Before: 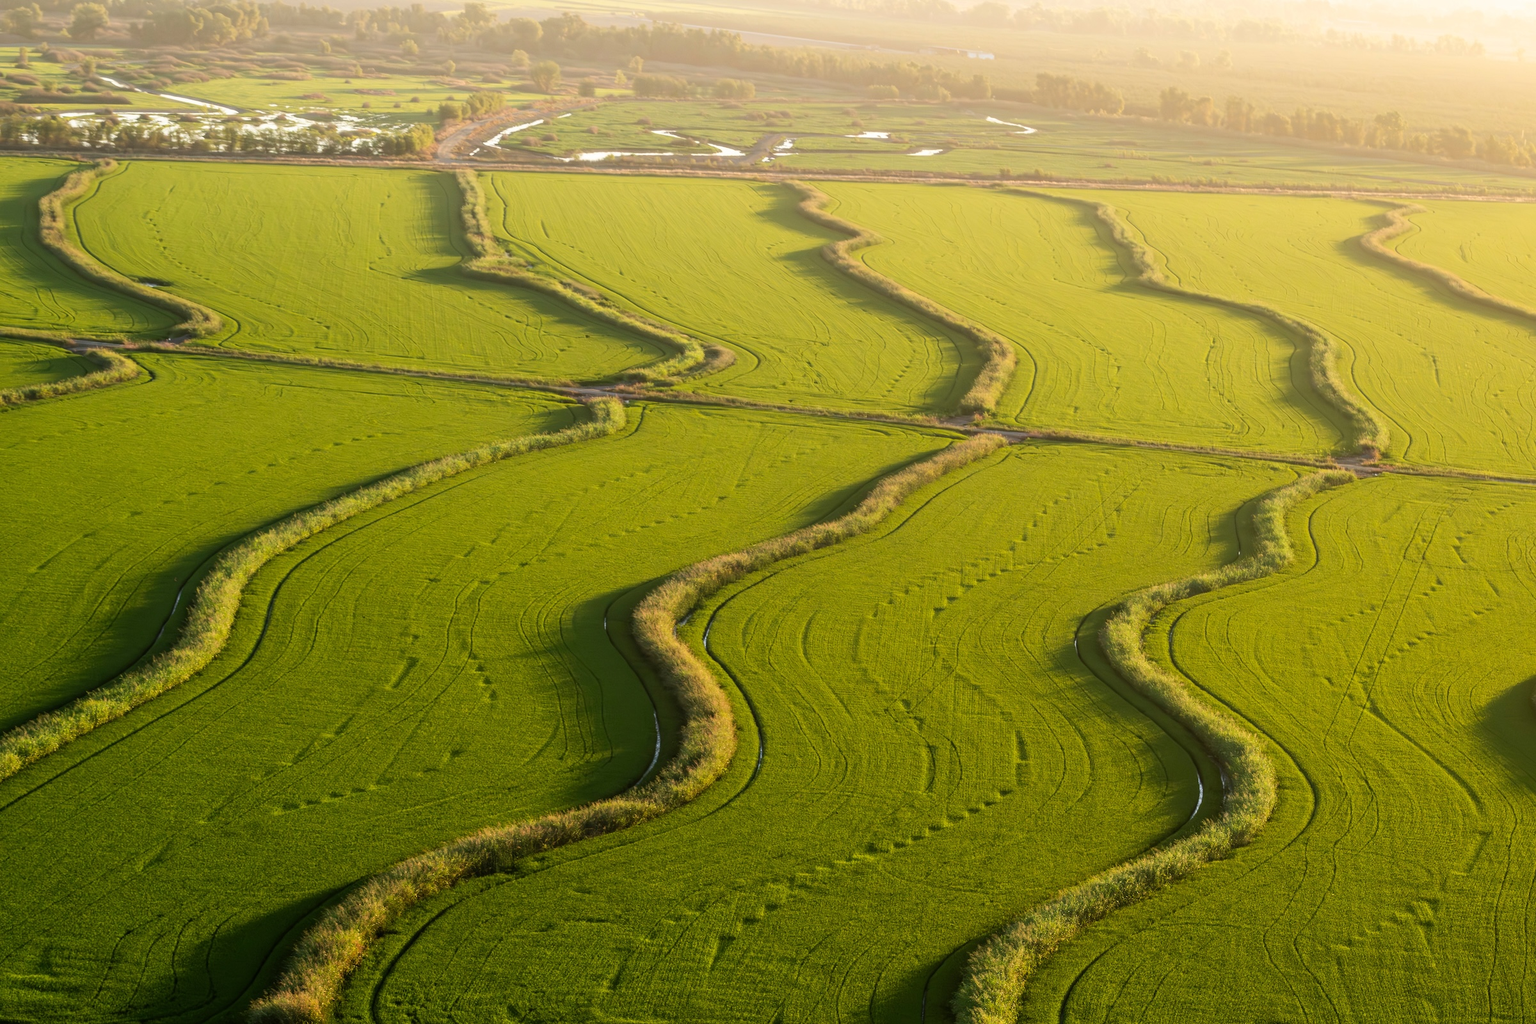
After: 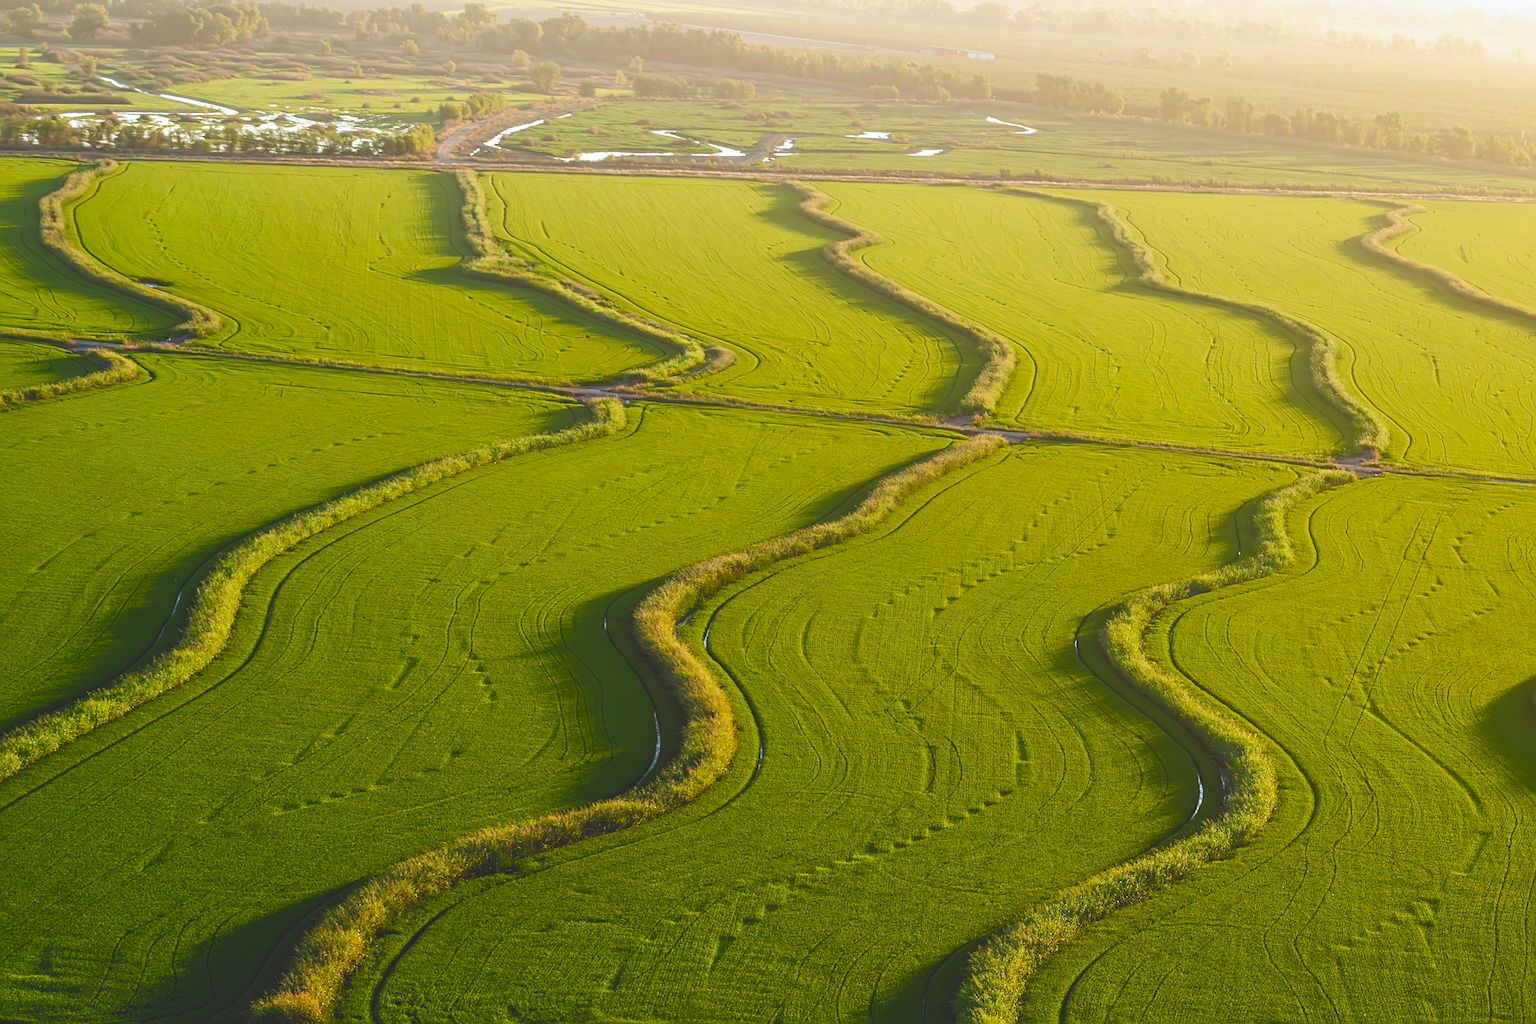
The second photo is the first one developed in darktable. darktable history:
sharpen: on, module defaults
color balance rgb: shadows lift › chroma 3%, shadows lift › hue 280.8°, power › hue 330°, highlights gain › chroma 3%, highlights gain › hue 75.6°, global offset › luminance 2%, perceptual saturation grading › global saturation 20%, perceptual saturation grading › highlights -25%, perceptual saturation grading › shadows 50%, global vibrance 20.33%
white balance: red 0.931, blue 1.11
